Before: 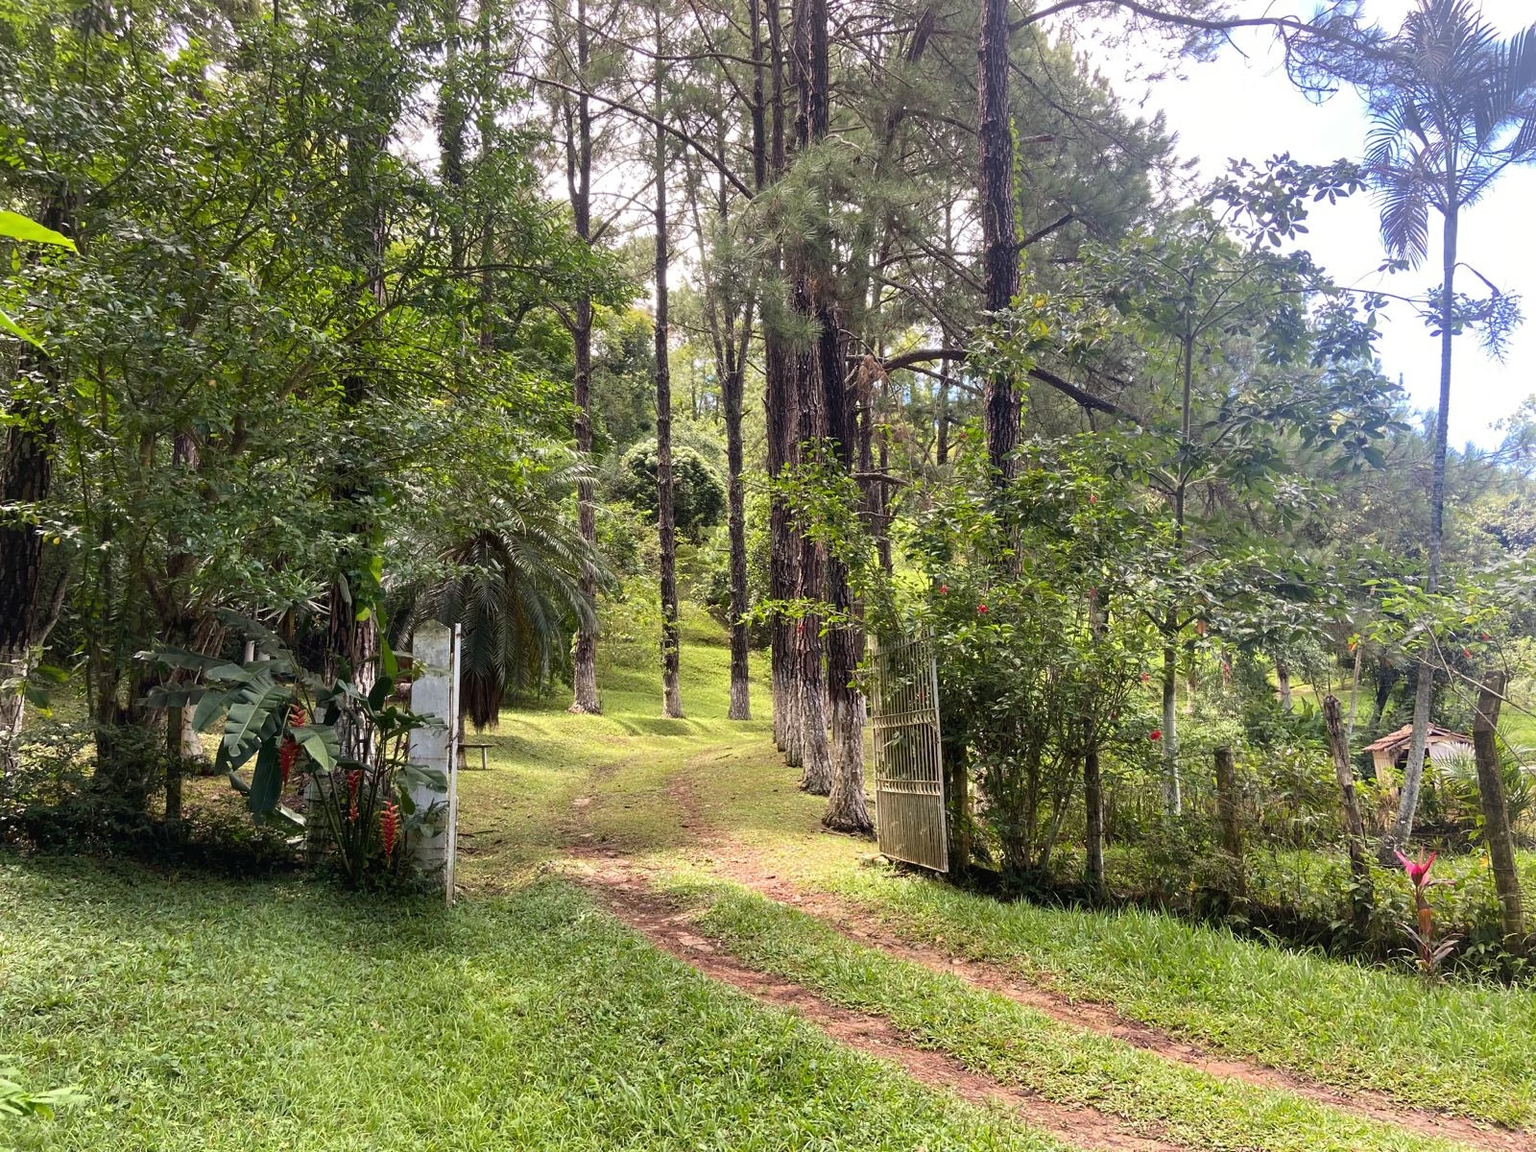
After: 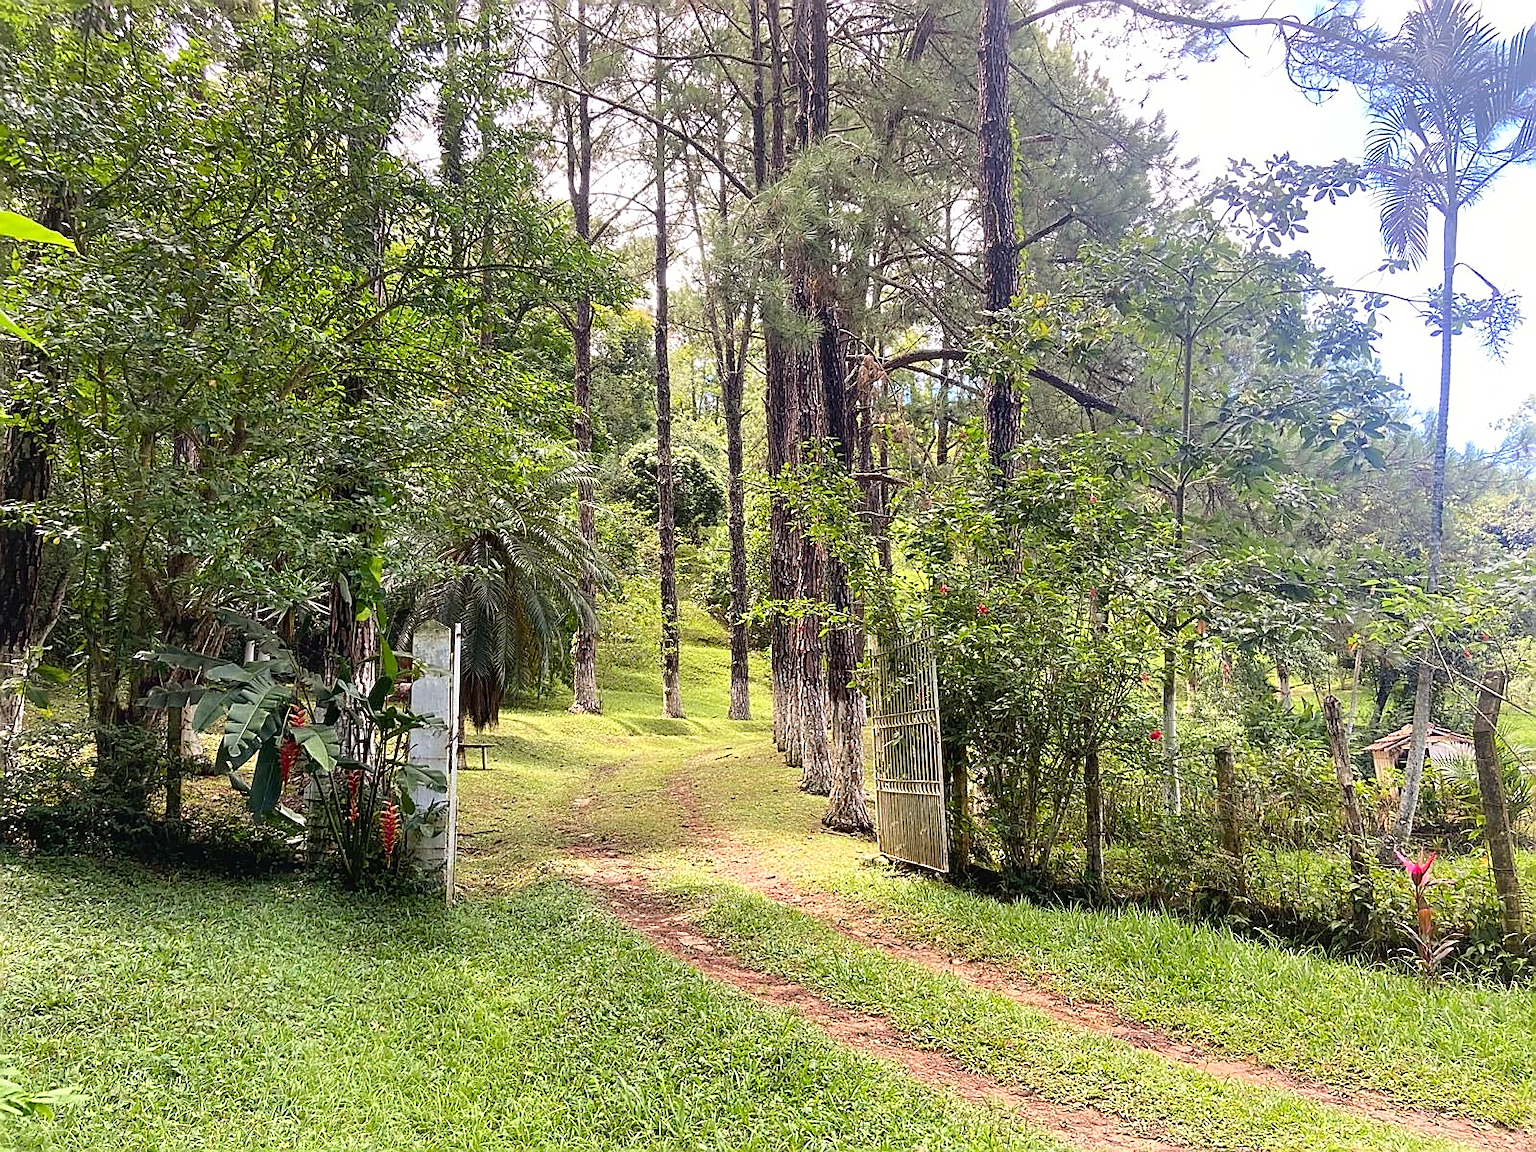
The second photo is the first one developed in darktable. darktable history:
tone curve: curves: ch0 [(0, 0) (0.003, 0.022) (0.011, 0.025) (0.025, 0.032) (0.044, 0.055) (0.069, 0.089) (0.1, 0.133) (0.136, 0.18) (0.177, 0.231) (0.224, 0.291) (0.277, 0.35) (0.335, 0.42) (0.399, 0.496) (0.468, 0.561) (0.543, 0.632) (0.623, 0.706) (0.709, 0.783) (0.801, 0.865) (0.898, 0.947) (1, 1)], color space Lab, linked channels, preserve colors none
sharpen: radius 1.367, amount 1.235, threshold 0.677
